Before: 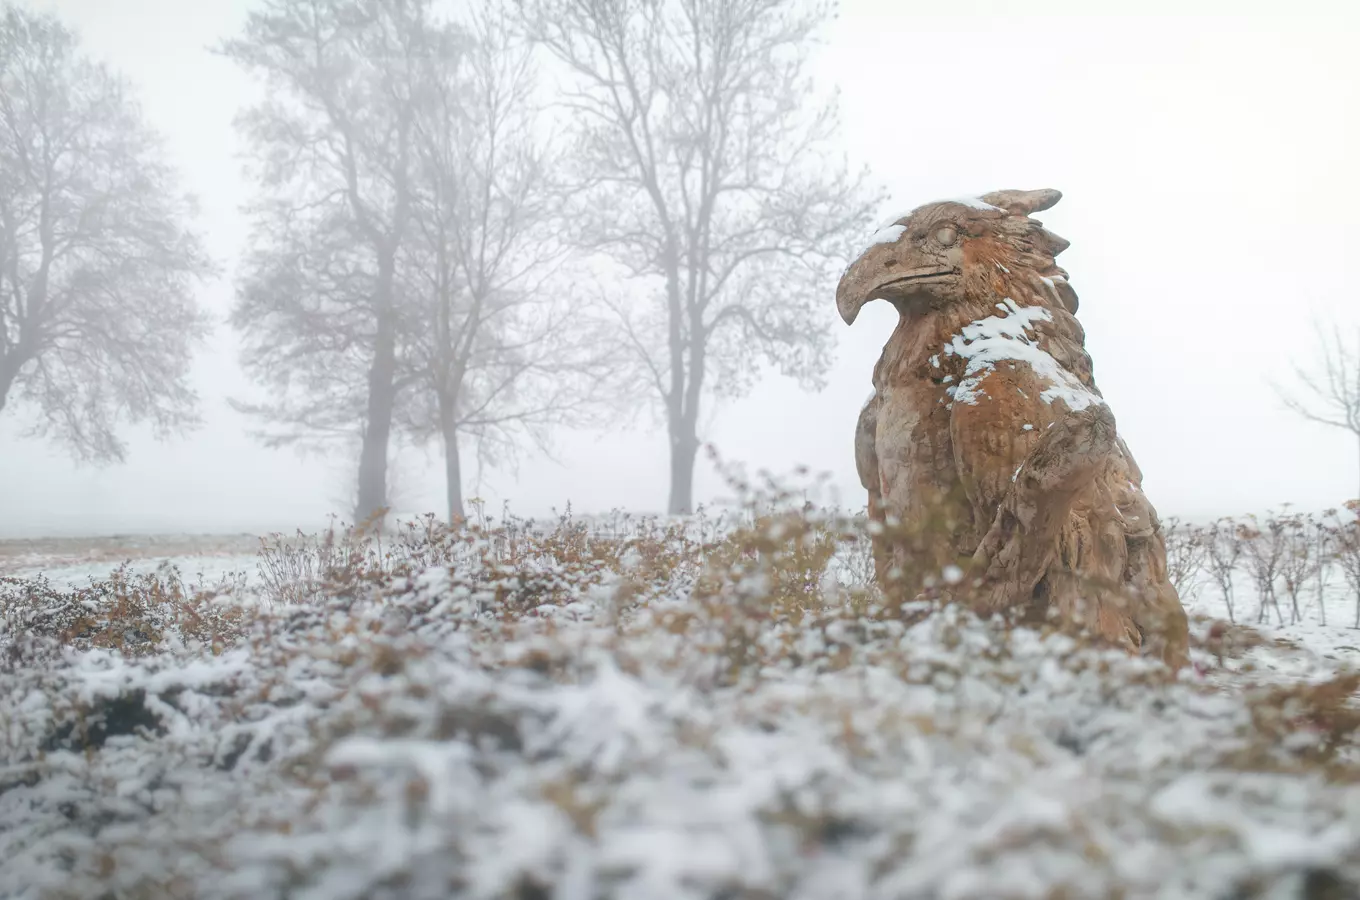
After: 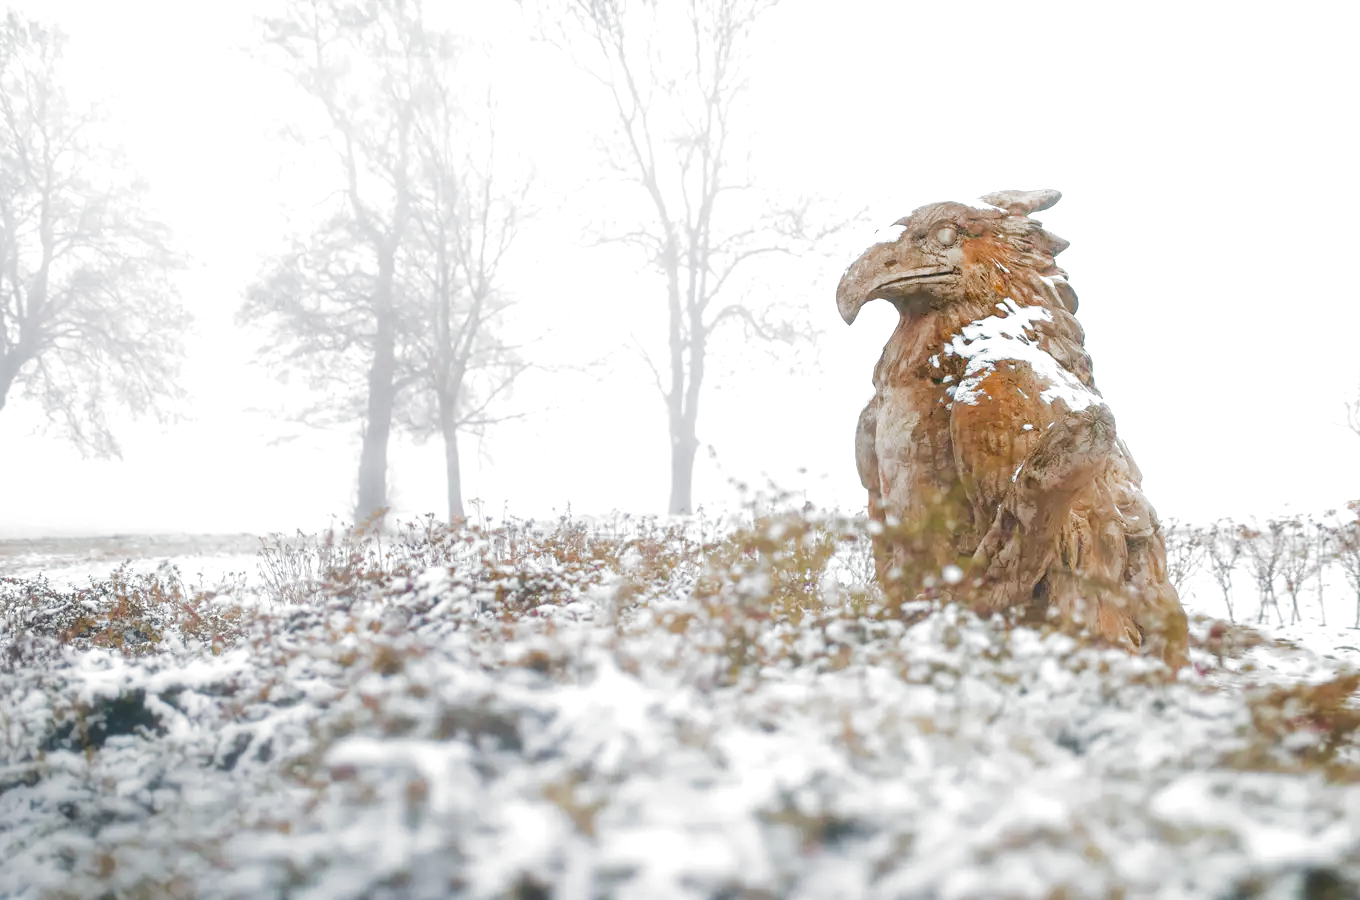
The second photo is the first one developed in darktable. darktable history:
color balance rgb: perceptual saturation grading › global saturation 30.853%, perceptual brilliance grading › global brilliance 17.415%
filmic rgb: black relative exposure -7.99 EV, white relative exposure 2.45 EV, hardness 6.39, preserve chrominance no, color science v5 (2021), contrast in shadows safe, contrast in highlights safe
